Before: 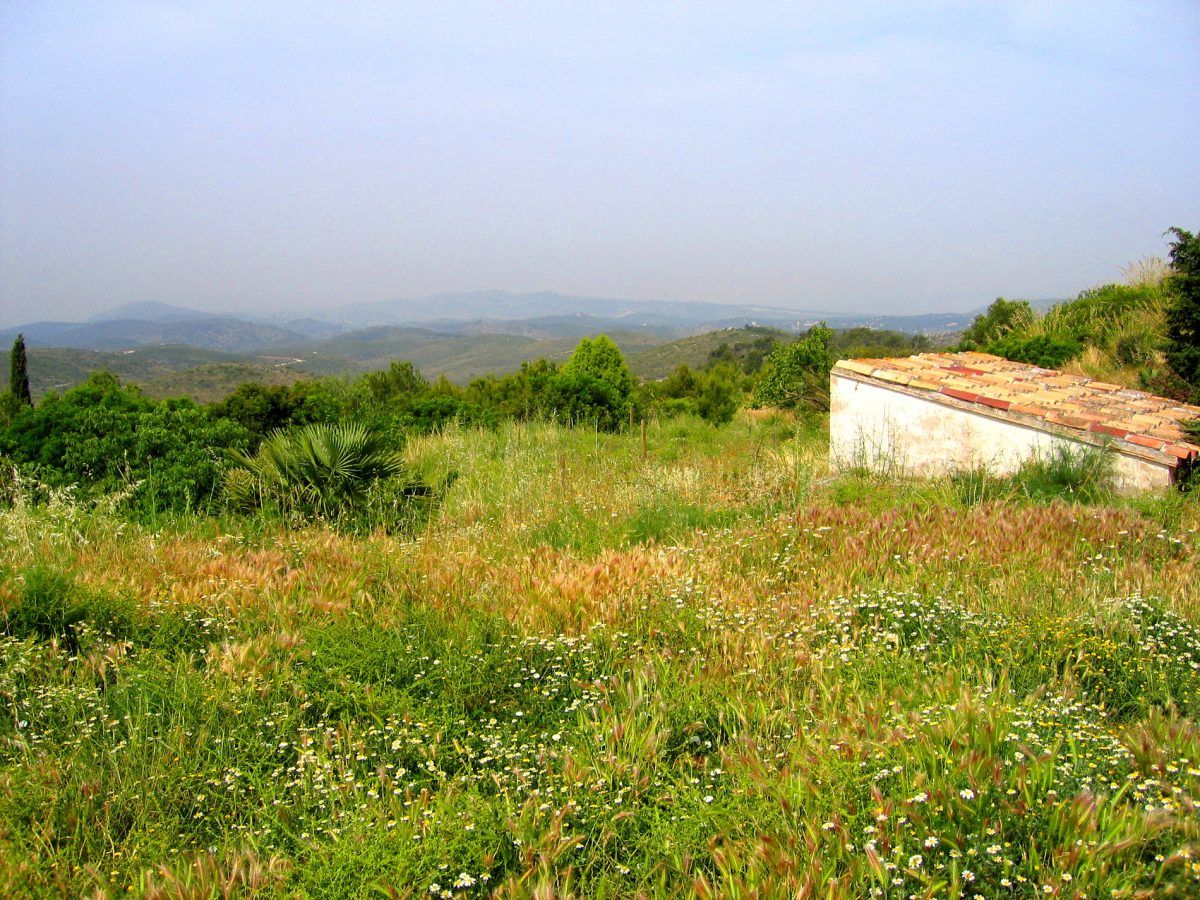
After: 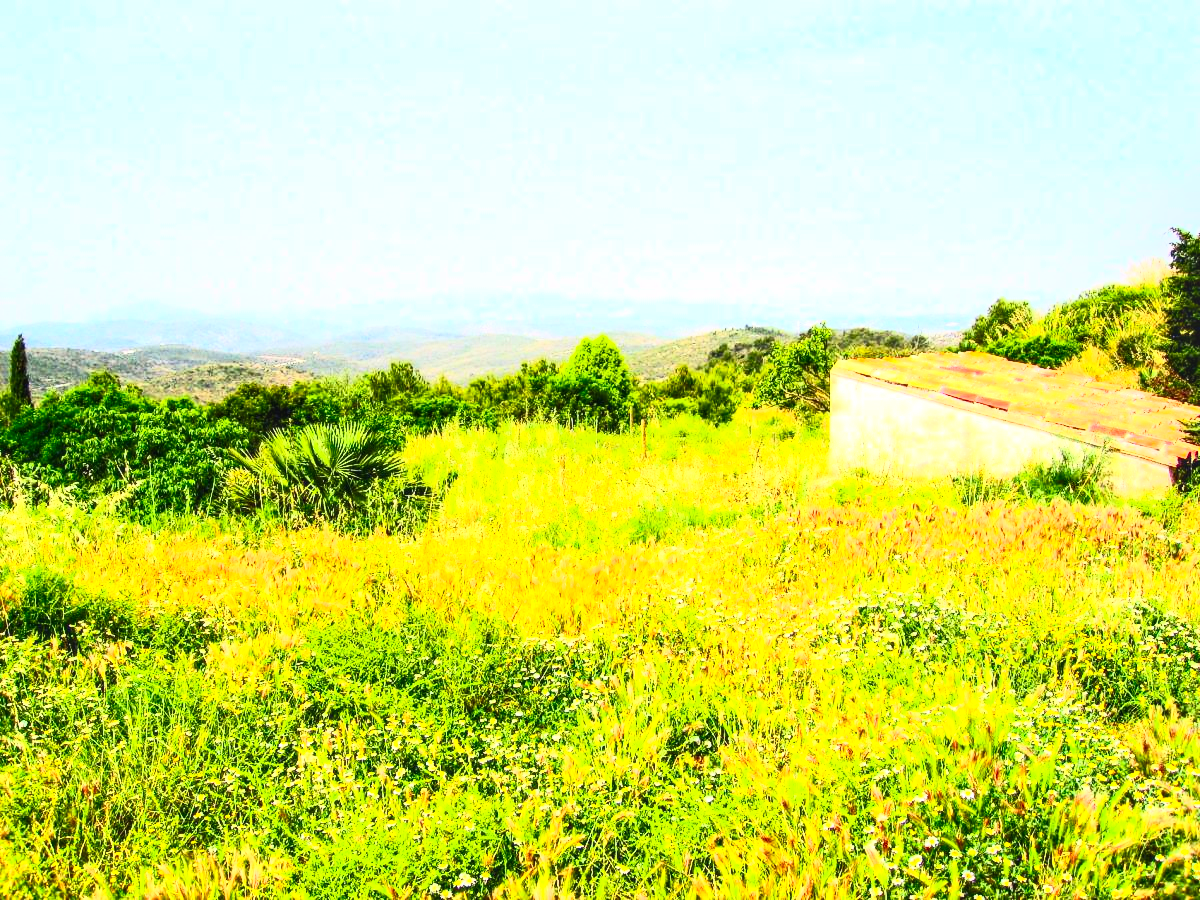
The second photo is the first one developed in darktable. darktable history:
exposure: black level correction -0.001, exposure 0.54 EV, compensate exposure bias true, compensate highlight preservation false
contrast brightness saturation: contrast 0.828, brightness 0.593, saturation 0.574
local contrast: detail 130%
